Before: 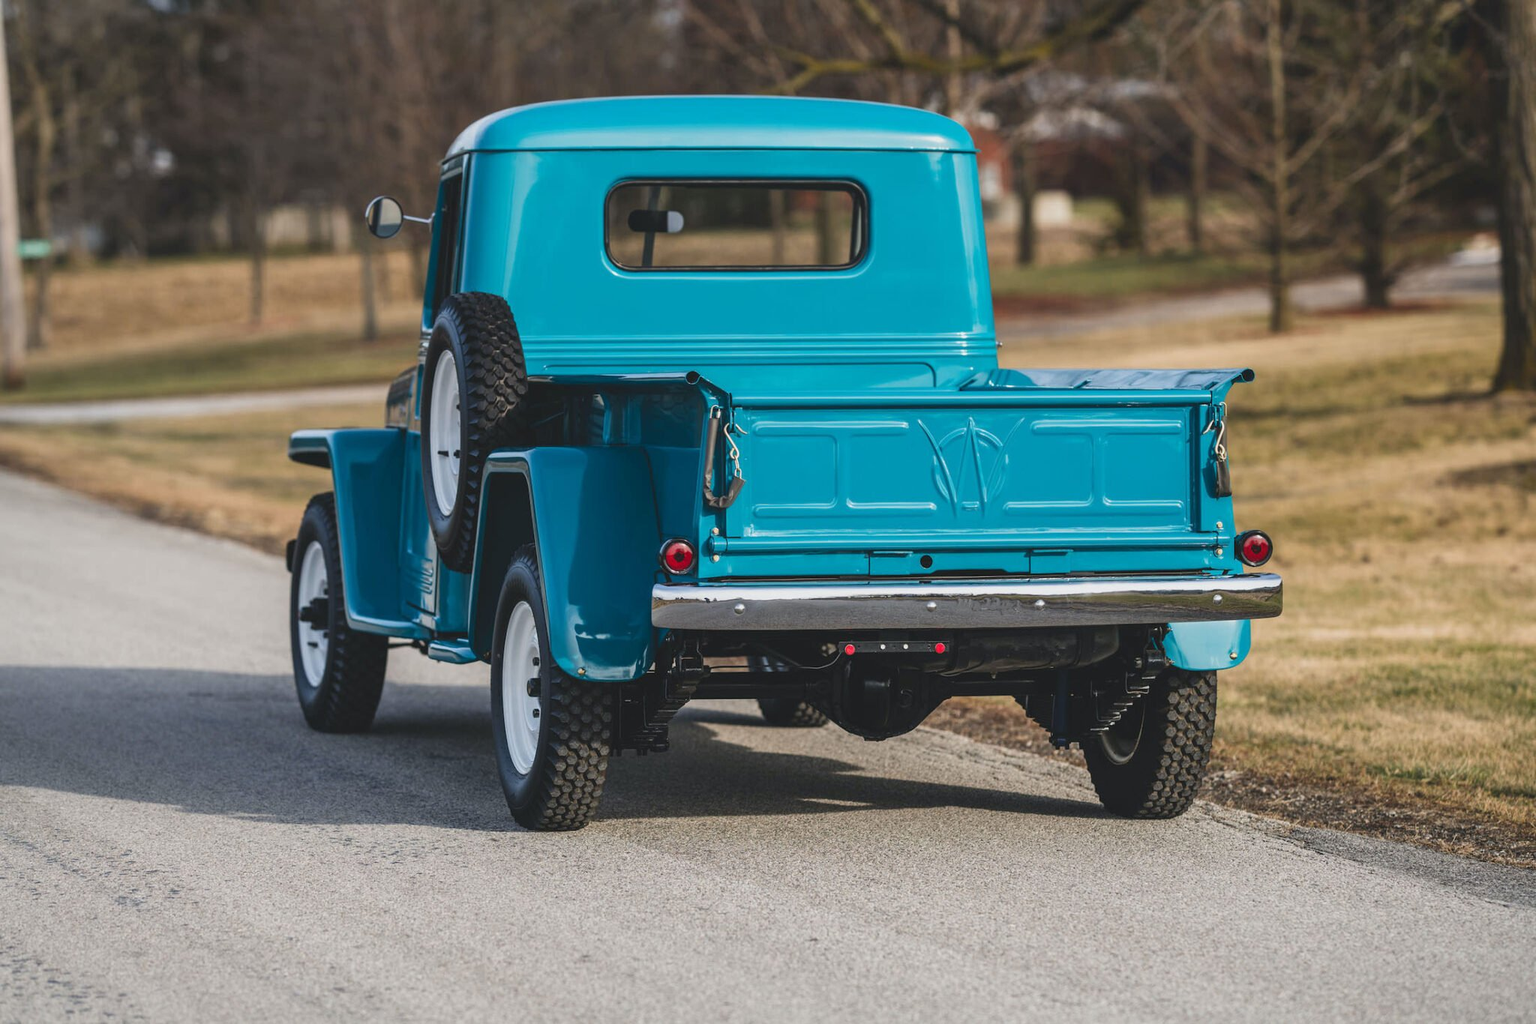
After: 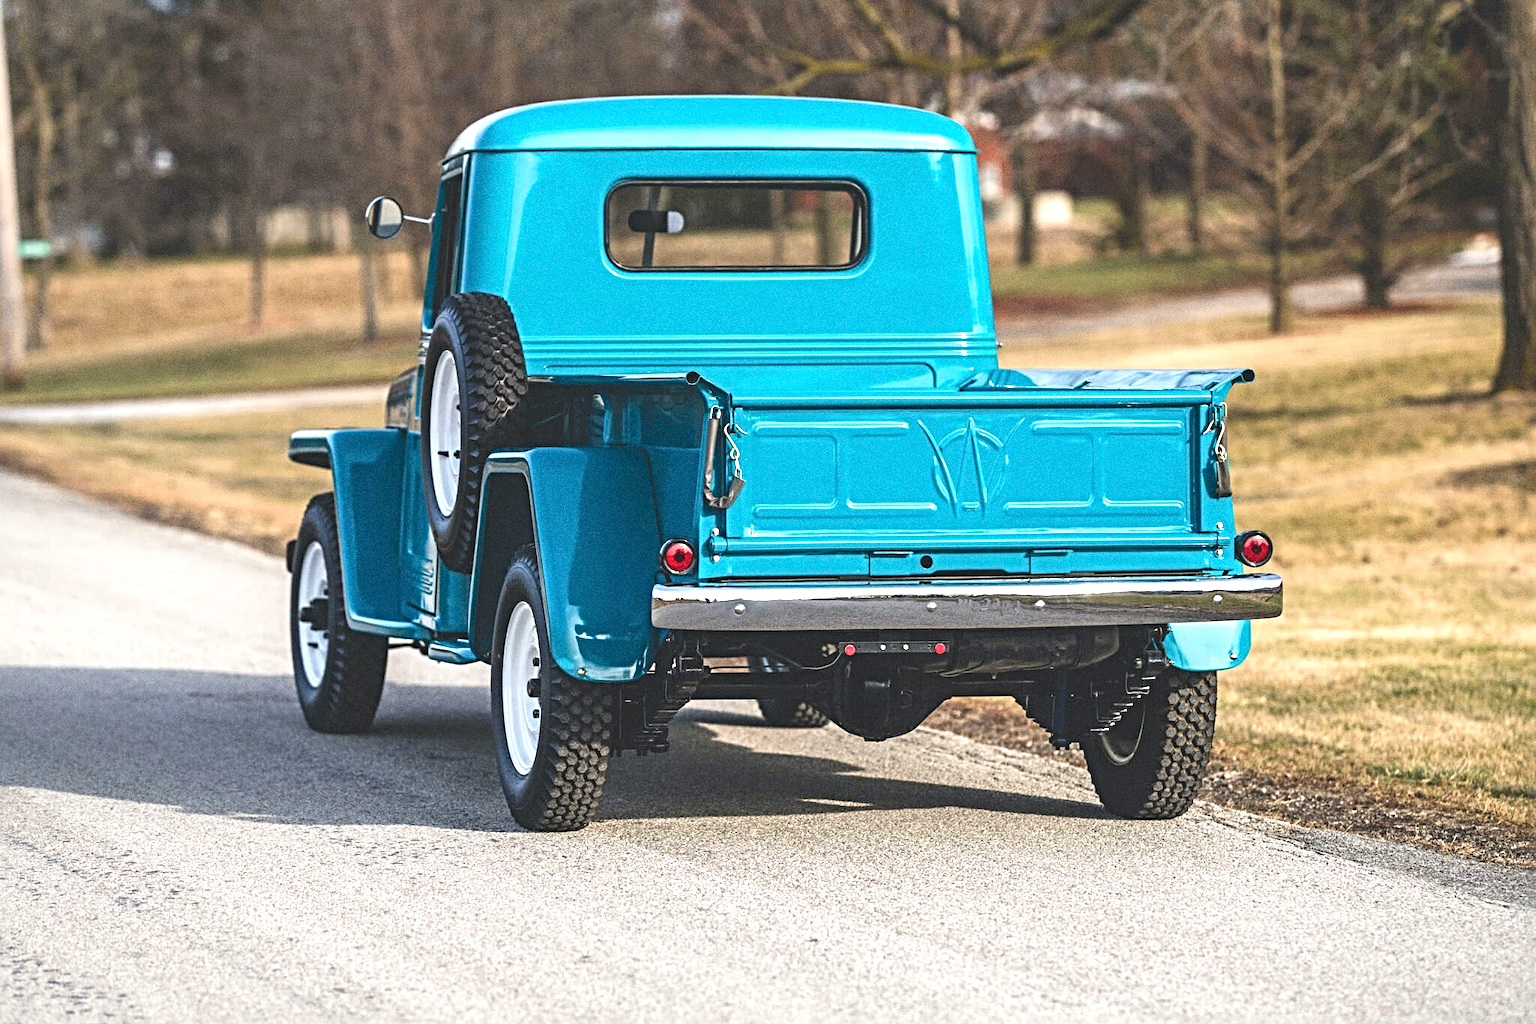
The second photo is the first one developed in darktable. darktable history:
grain: coarseness 0.09 ISO, strength 40%
sharpen: radius 4.883
exposure: black level correction 0, exposure 0.9 EV, compensate exposure bias true, compensate highlight preservation false
